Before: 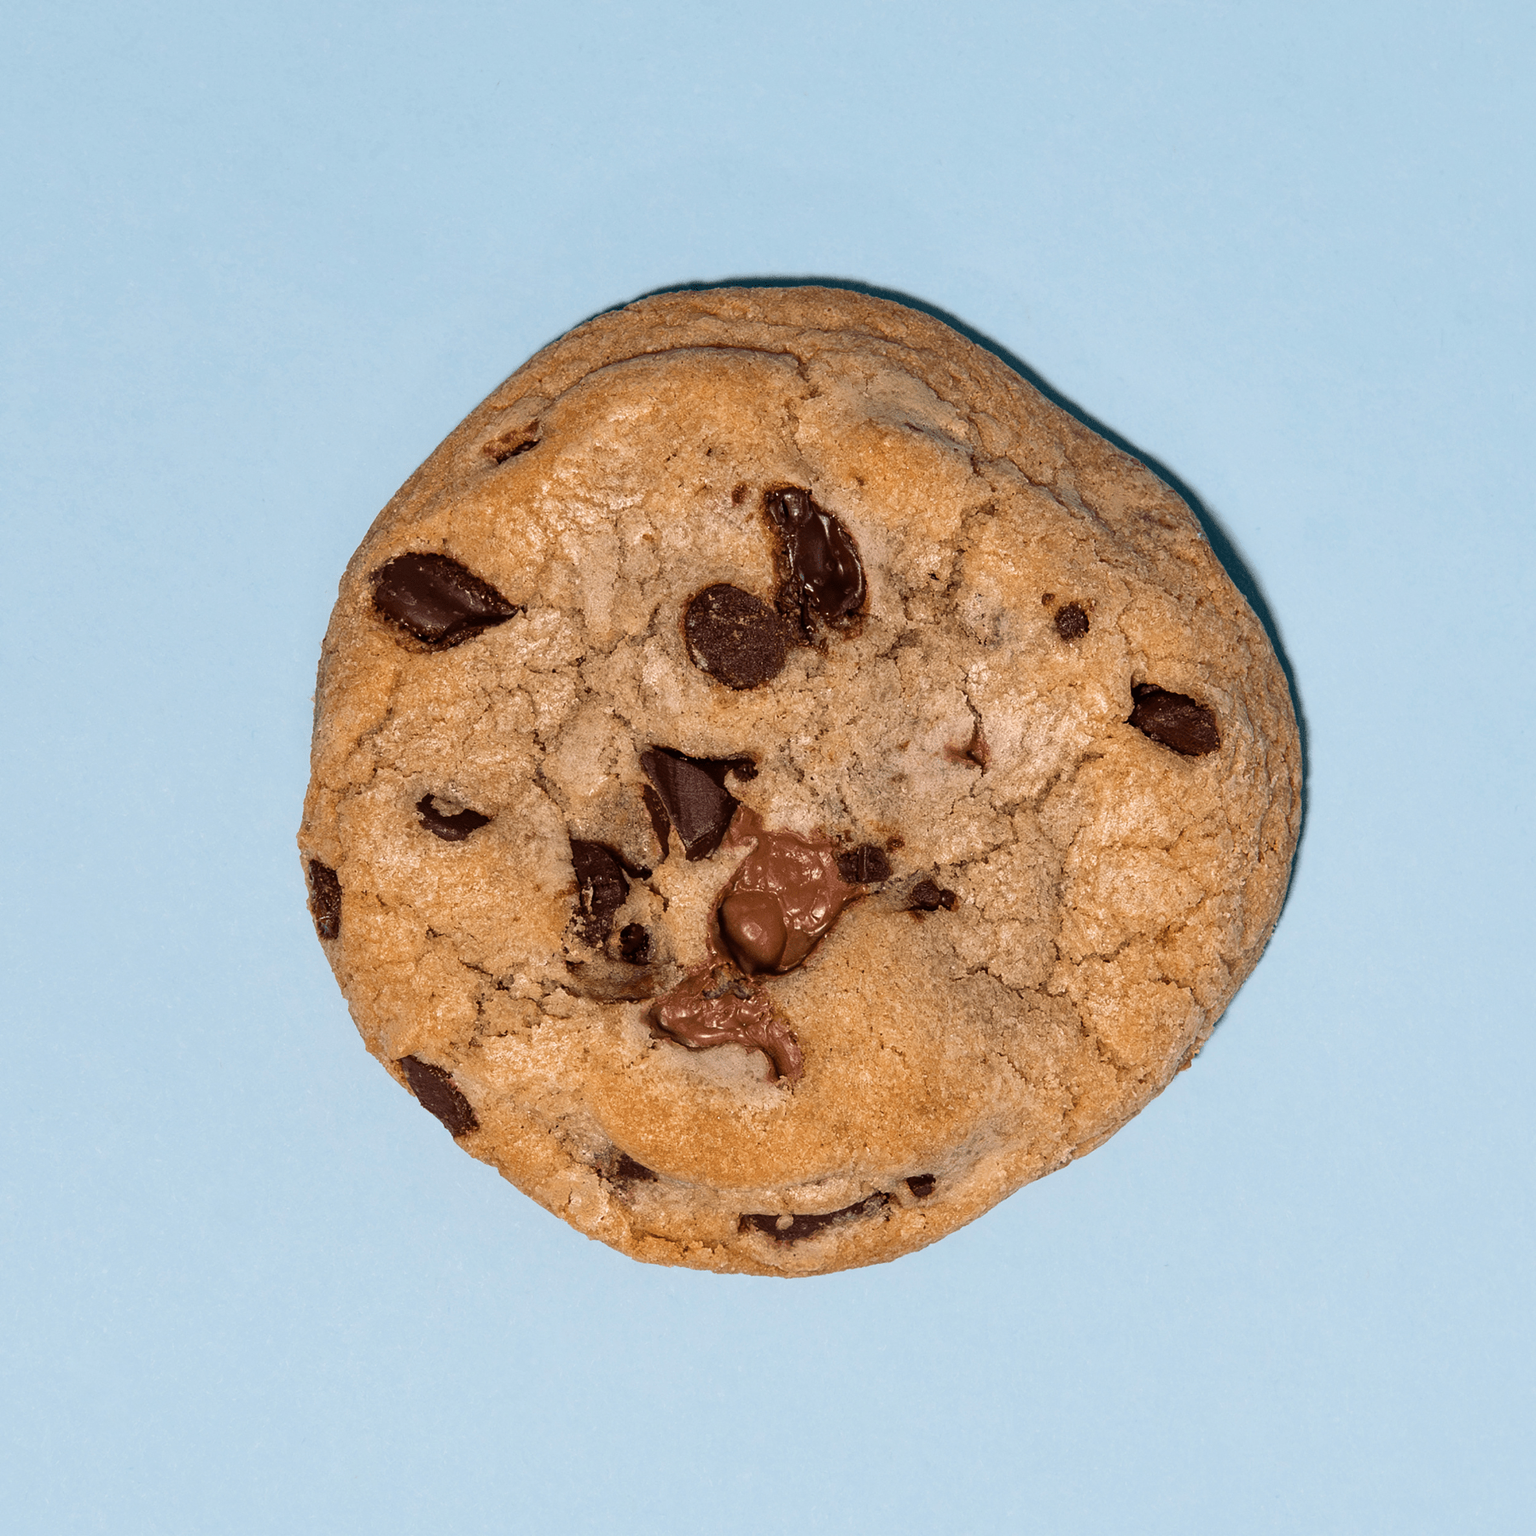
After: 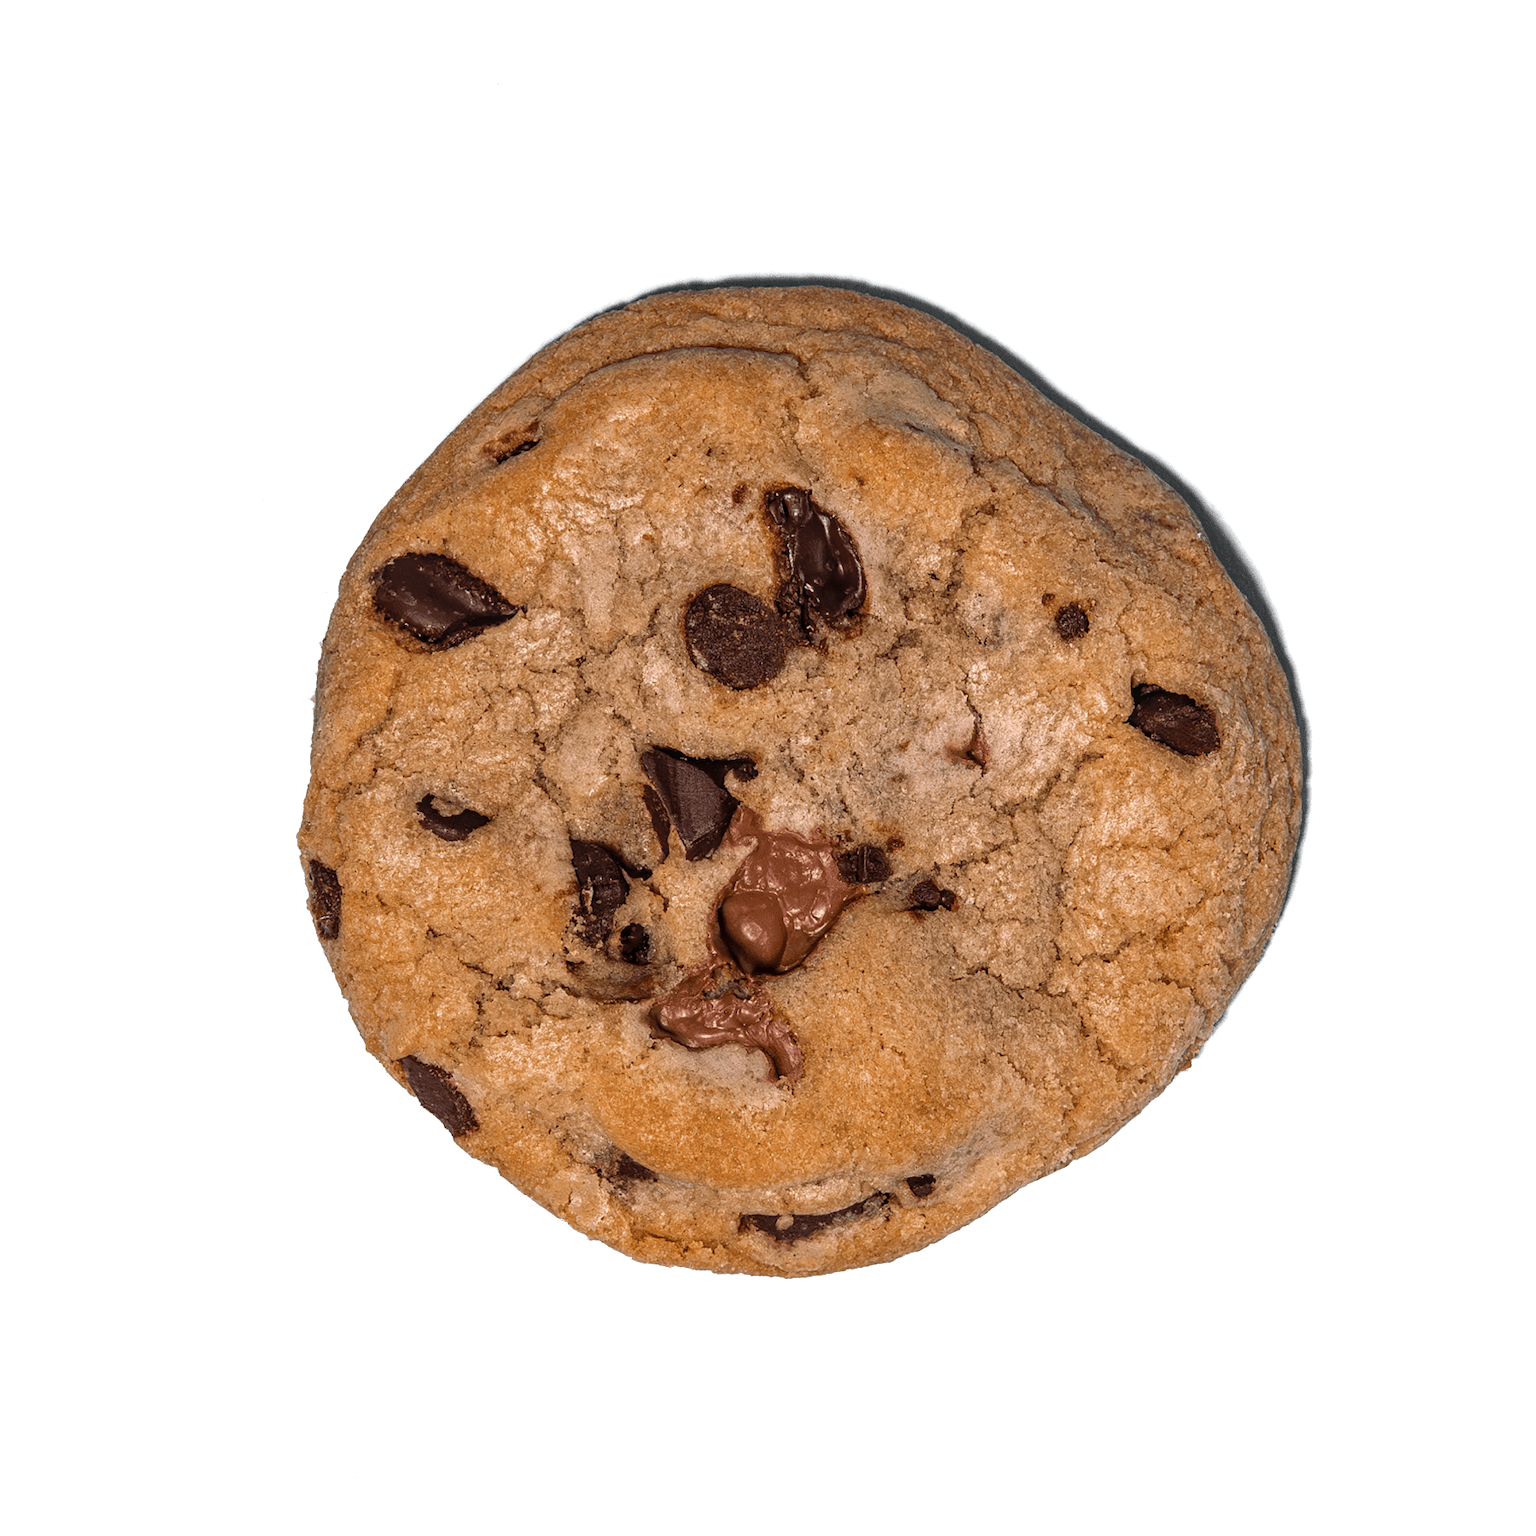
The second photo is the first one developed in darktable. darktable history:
color correction: highlights a* 1.68, highlights b* -1.84, saturation 2.5
color zones: curves: ch0 [(0, 0.613) (0.01, 0.613) (0.245, 0.448) (0.498, 0.529) (0.642, 0.665) (0.879, 0.777) (0.99, 0.613)]; ch1 [(0, 0.035) (0.121, 0.189) (0.259, 0.197) (0.415, 0.061) (0.589, 0.022) (0.732, 0.022) (0.857, 0.026) (0.991, 0.053)]
local contrast: detail 115%
